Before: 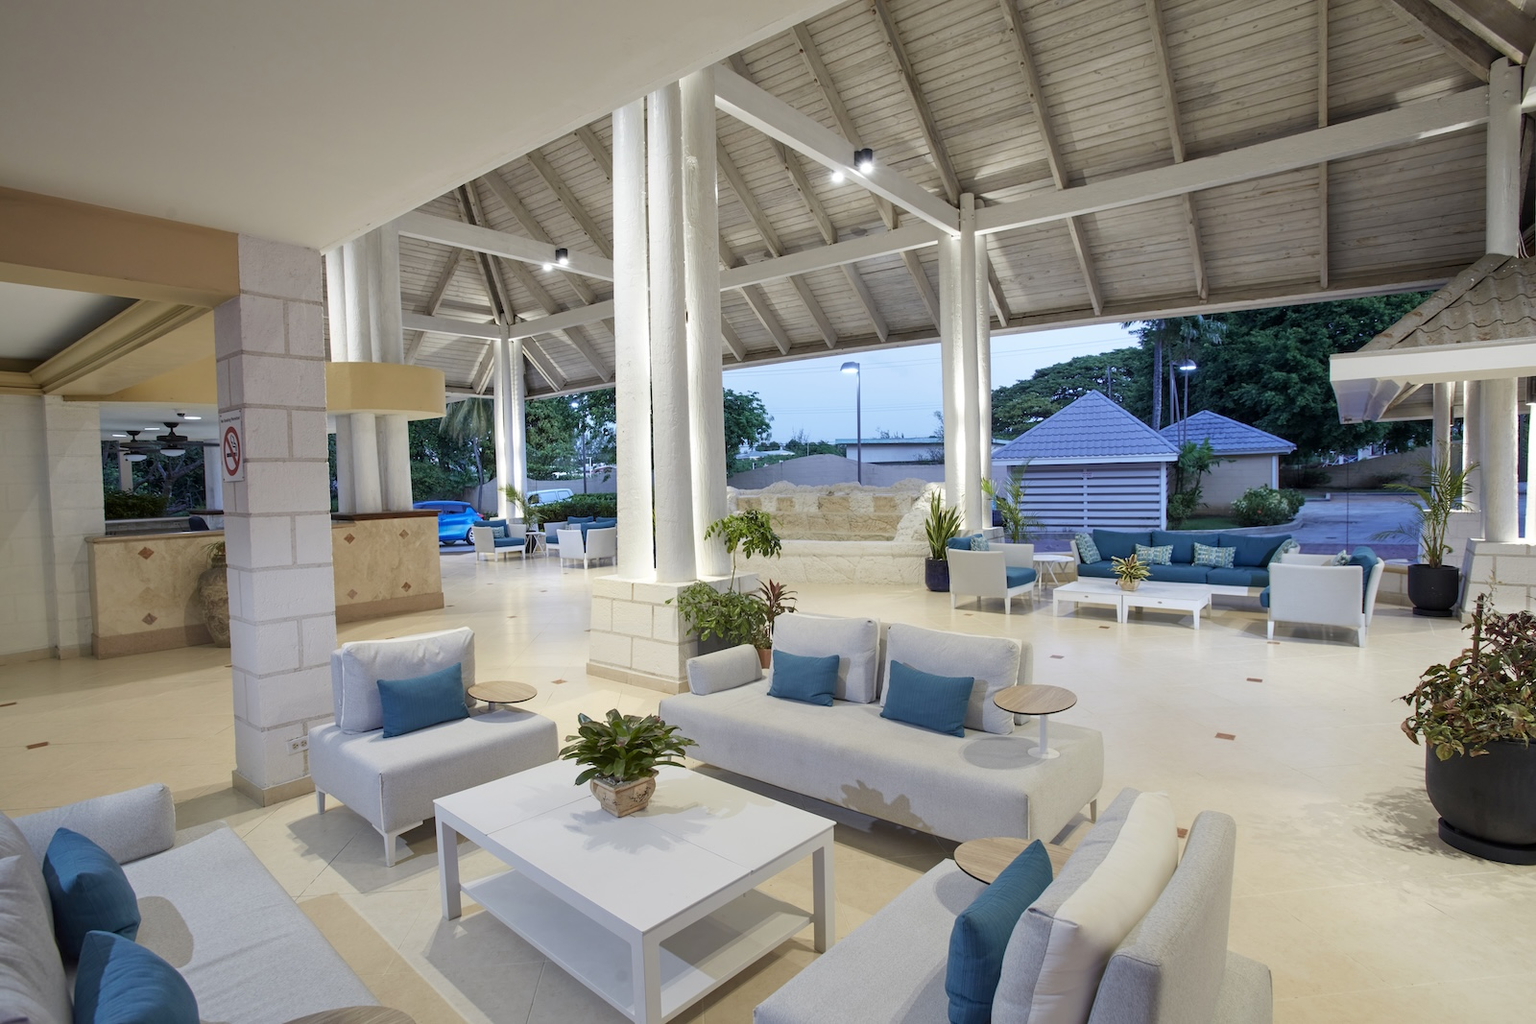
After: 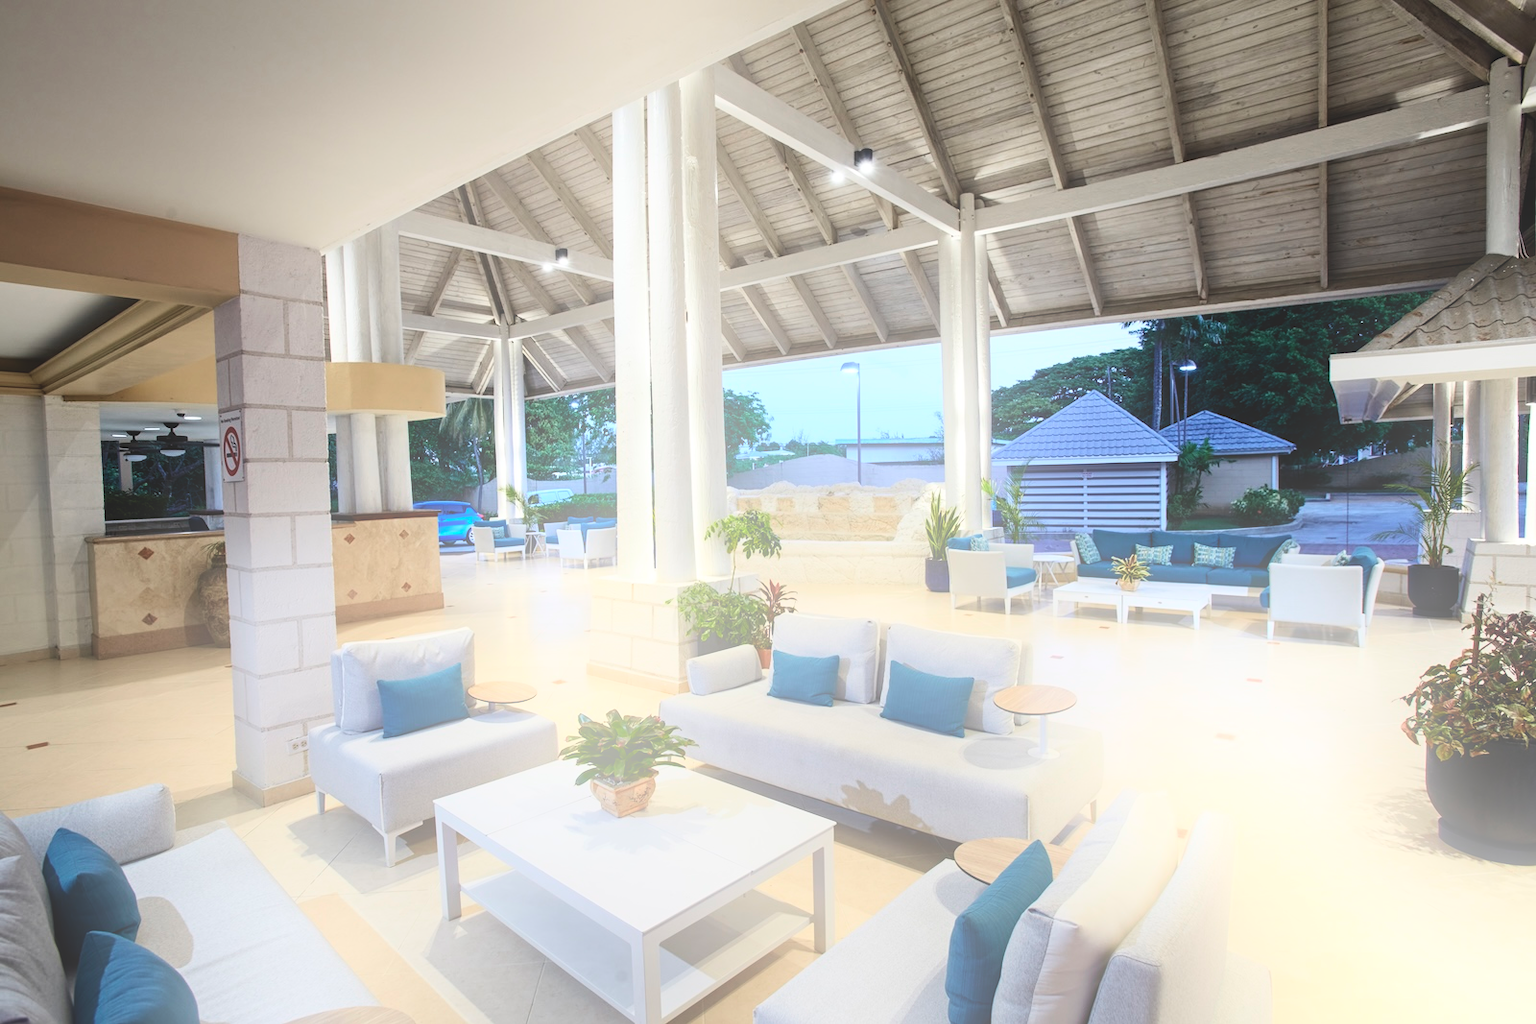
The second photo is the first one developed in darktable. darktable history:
contrast brightness saturation: contrast 0.28
exposure: black level correction -0.03, compensate highlight preservation false
bloom: on, module defaults
